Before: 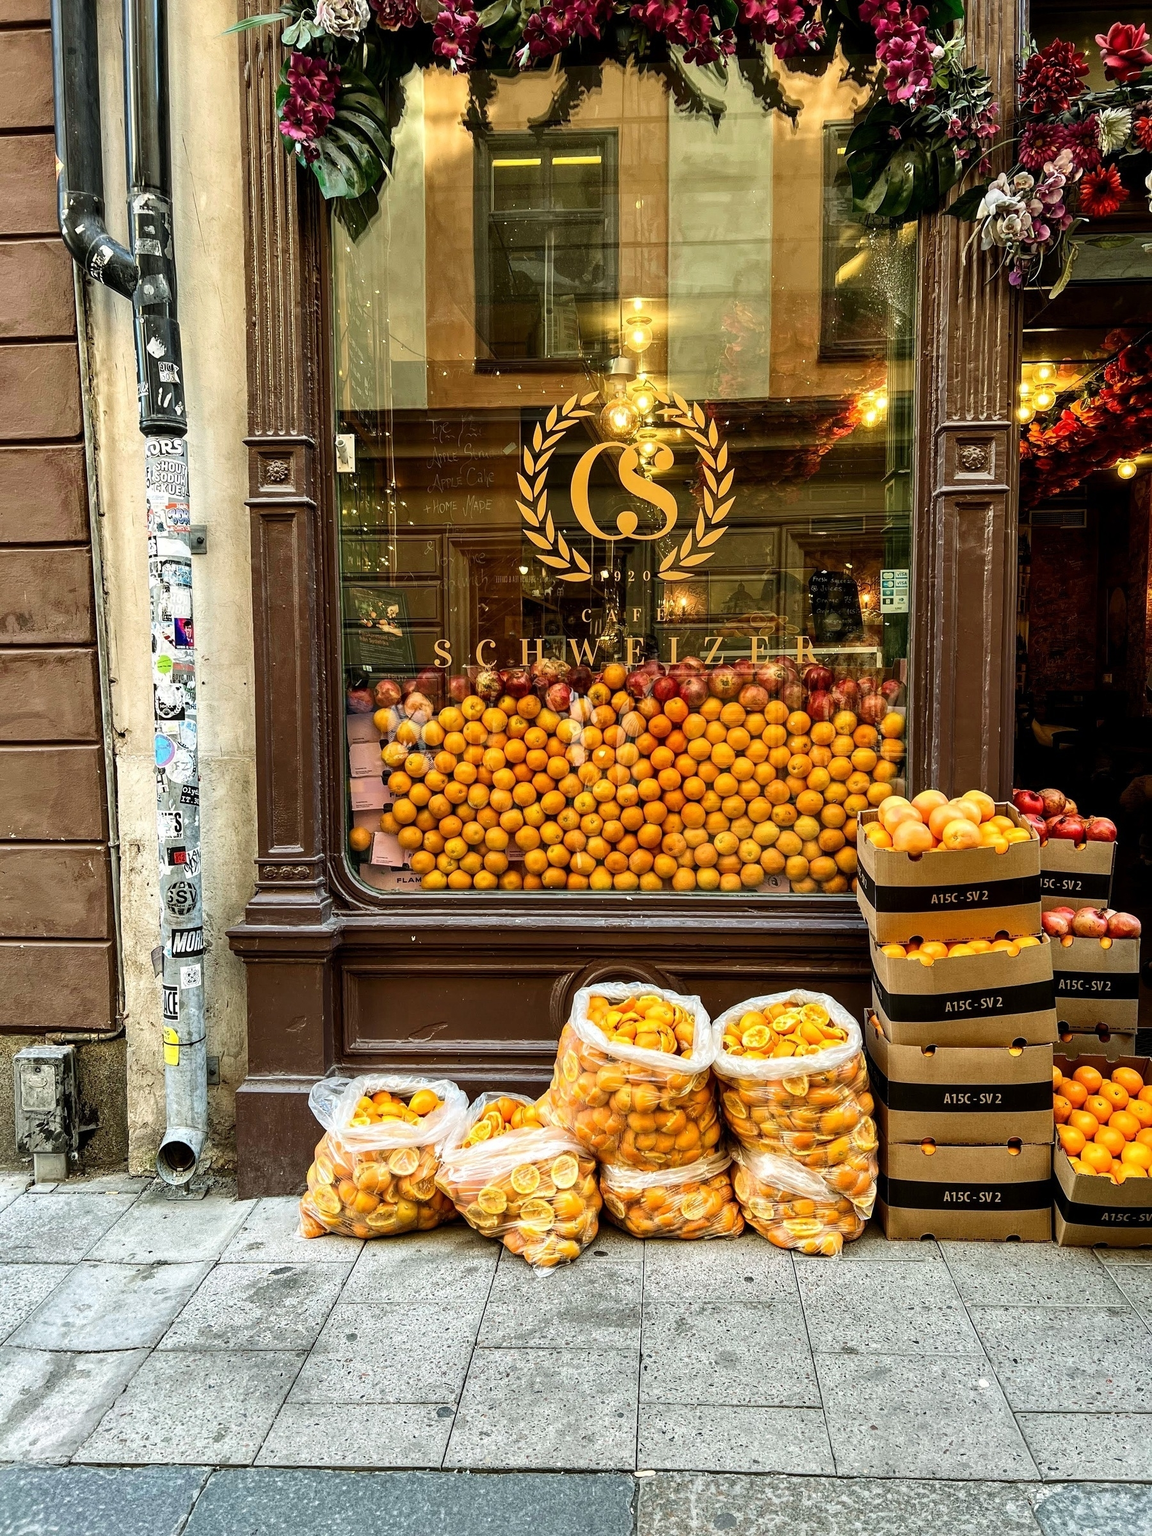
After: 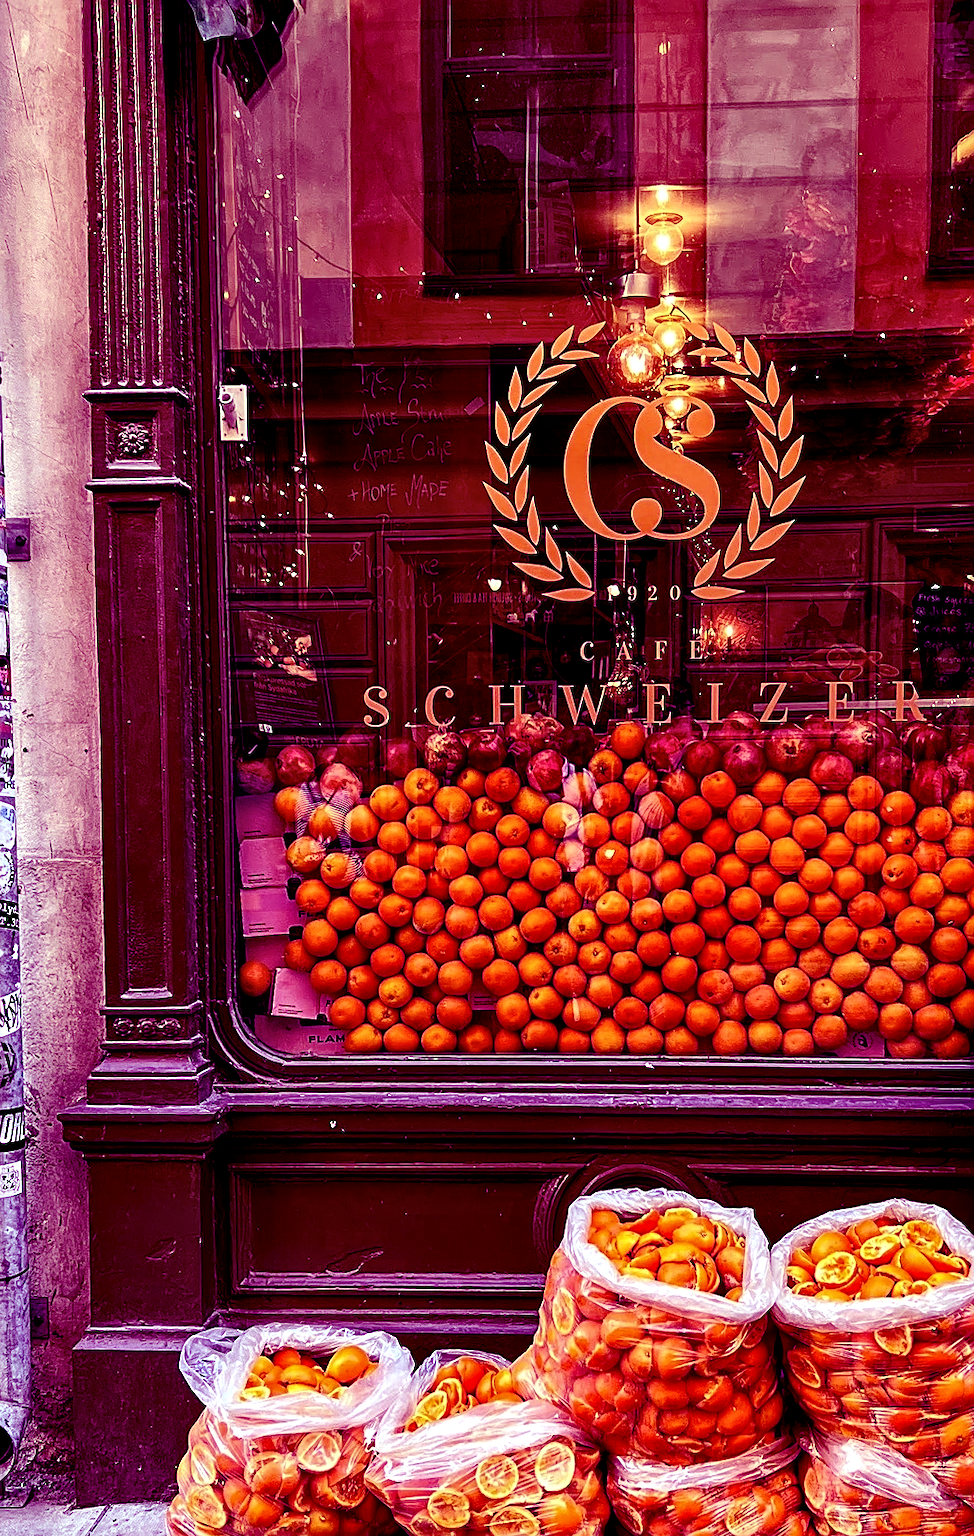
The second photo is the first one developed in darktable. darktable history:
exposure: black level correction 0.009, compensate highlight preservation false
crop: left 16.202%, top 11.208%, right 26.045%, bottom 20.557%
local contrast: mode bilateral grid, contrast 20, coarseness 50, detail 132%, midtone range 0.2
sharpen: on, module defaults
tone equalizer: on, module defaults
white balance: red 0.98, blue 1.034
color balance: mode lift, gamma, gain (sRGB), lift [1, 1, 0.101, 1]
